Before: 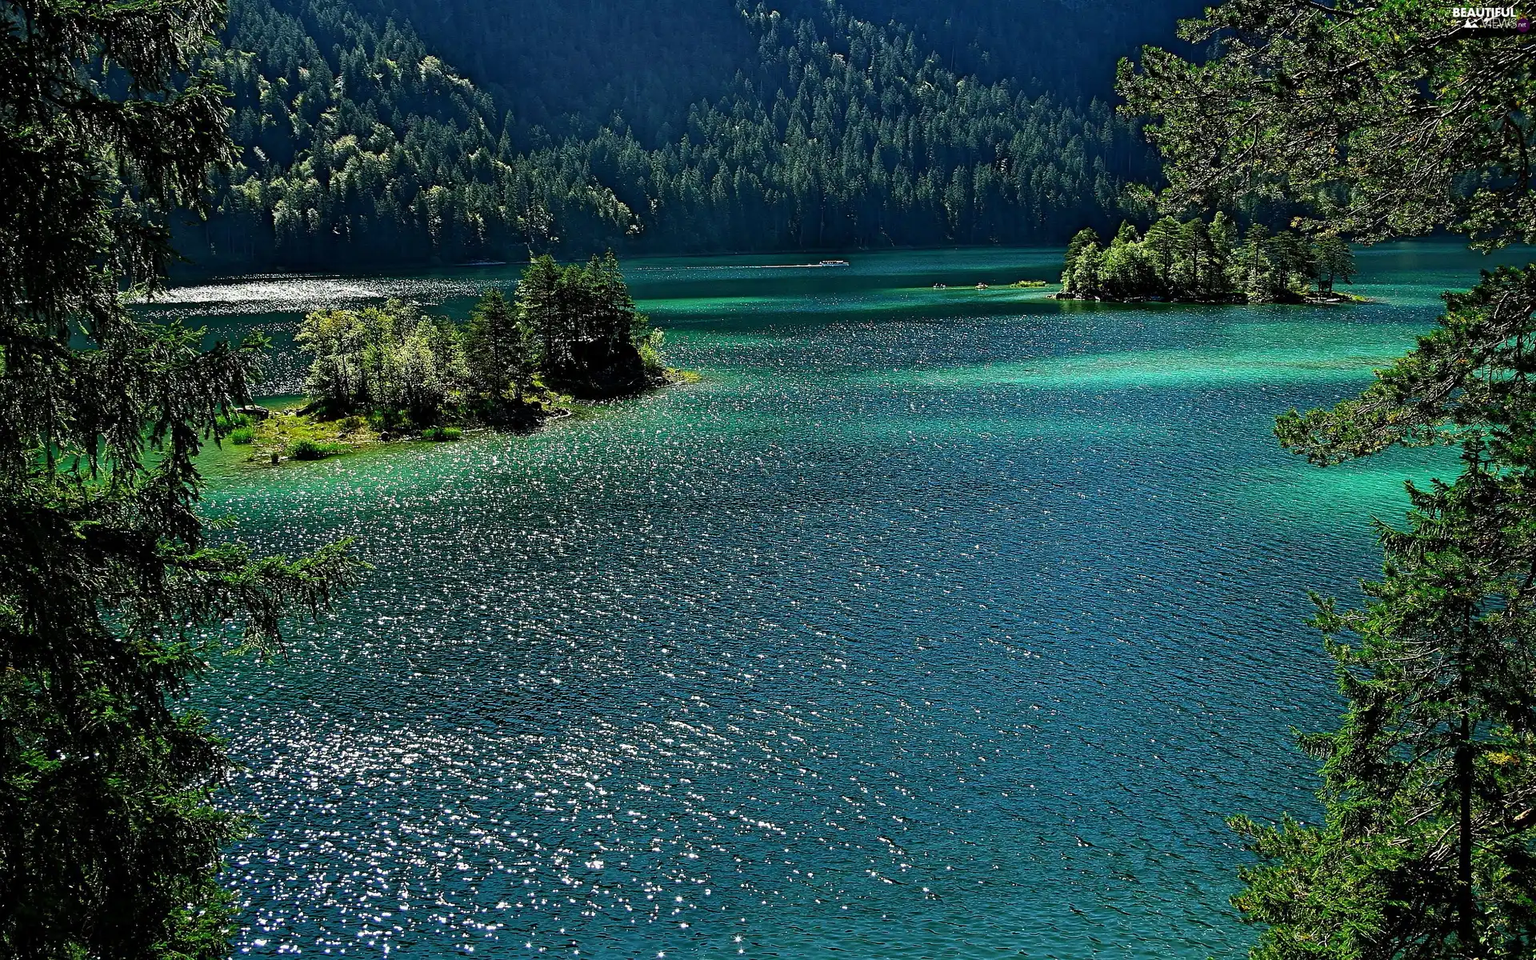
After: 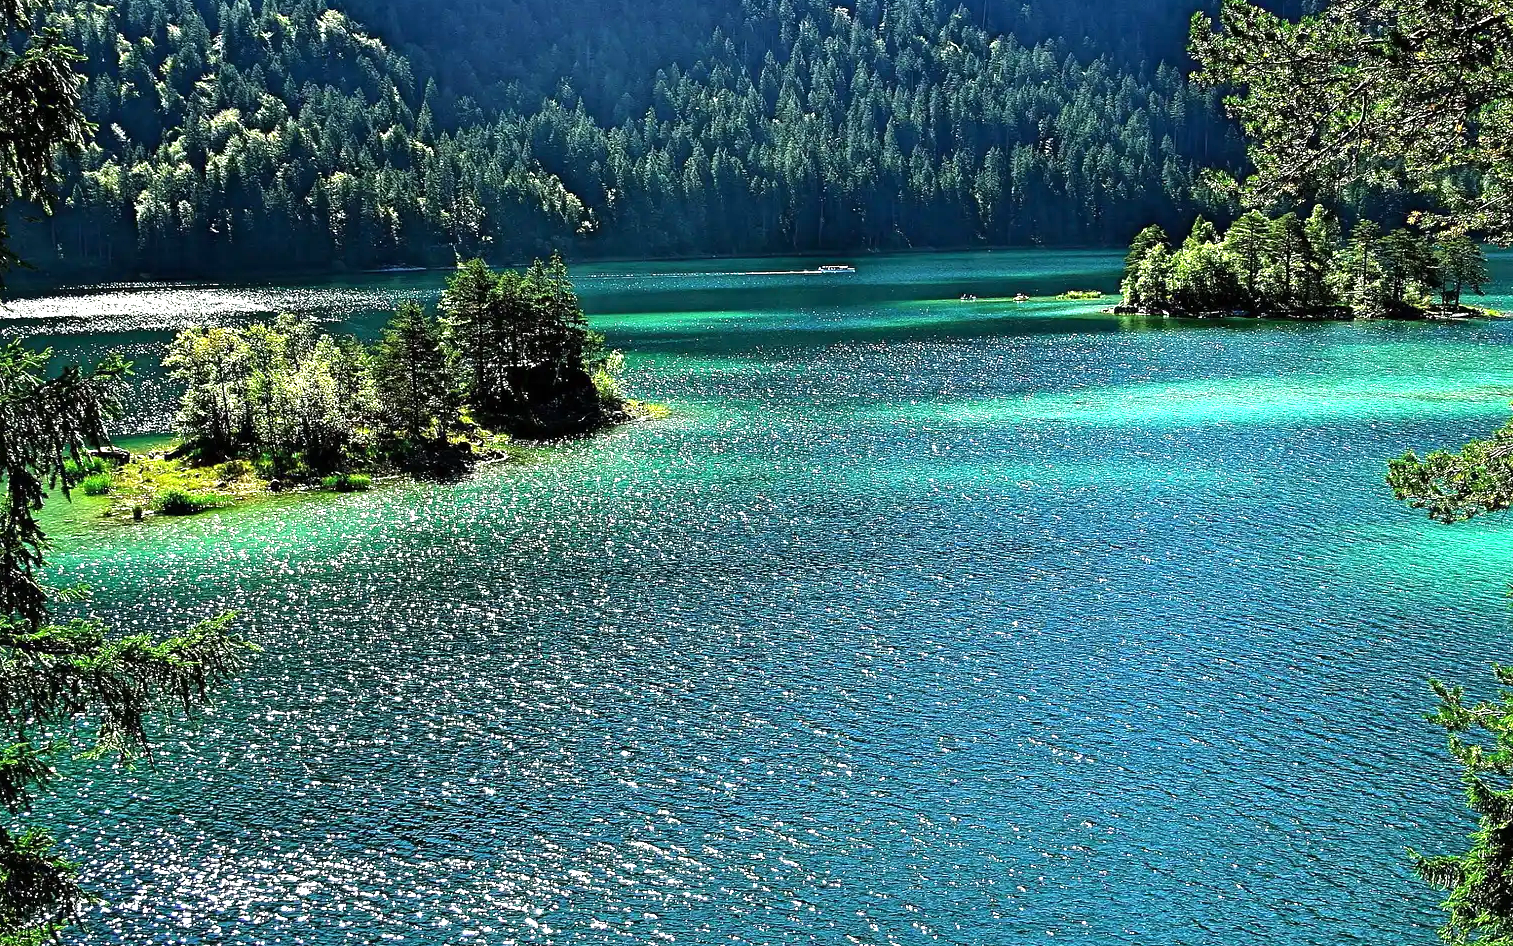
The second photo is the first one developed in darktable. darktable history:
exposure: black level correction 0, exposure 0.892 EV, compensate exposure bias true, compensate highlight preservation false
crop and rotate: left 10.746%, top 5.002%, right 10.415%, bottom 16.109%
tone equalizer: -8 EV -0.43 EV, -7 EV -0.426 EV, -6 EV -0.299 EV, -5 EV -0.202 EV, -3 EV 0.211 EV, -2 EV 0.33 EV, -1 EV 0.377 EV, +0 EV 0.428 EV, mask exposure compensation -0.505 EV
